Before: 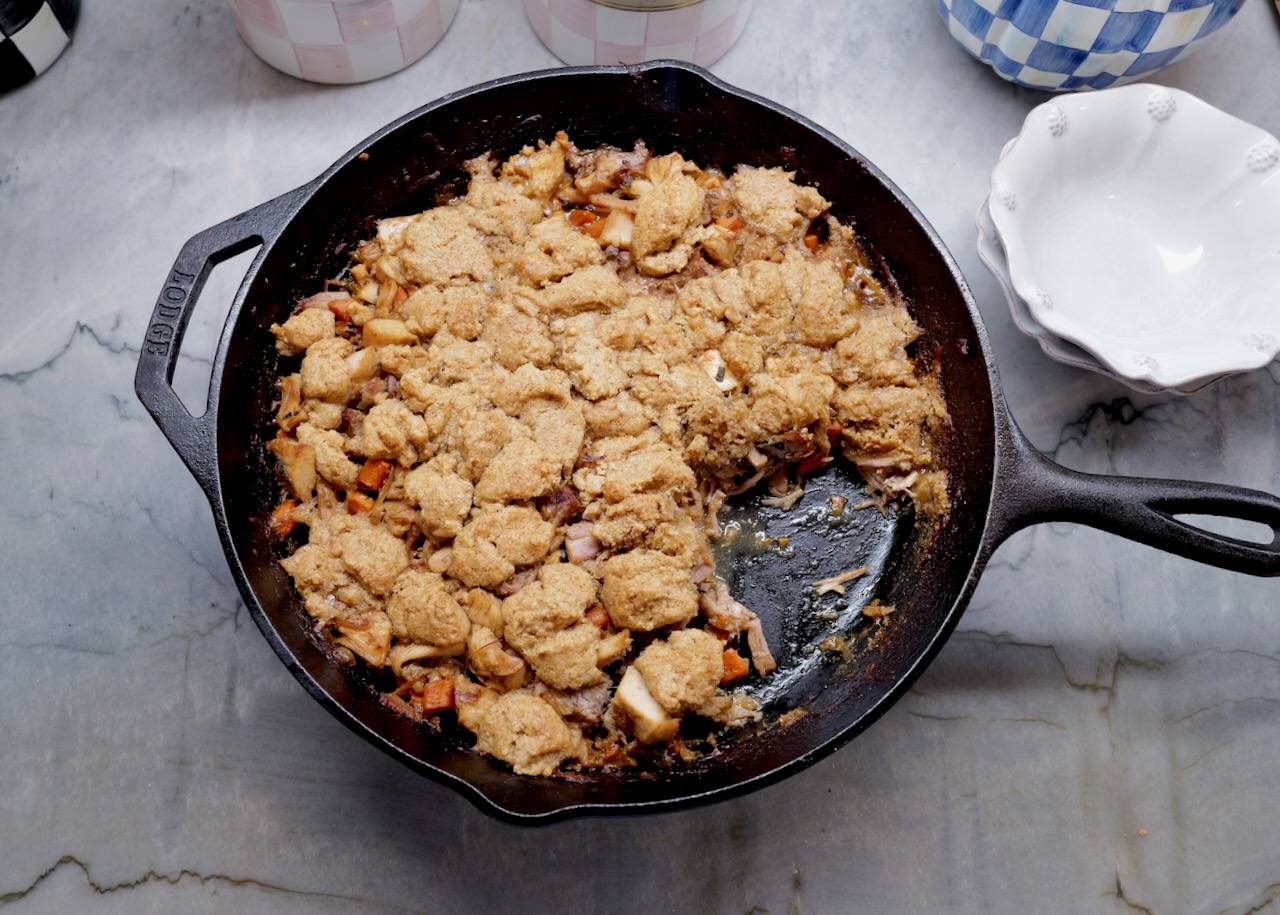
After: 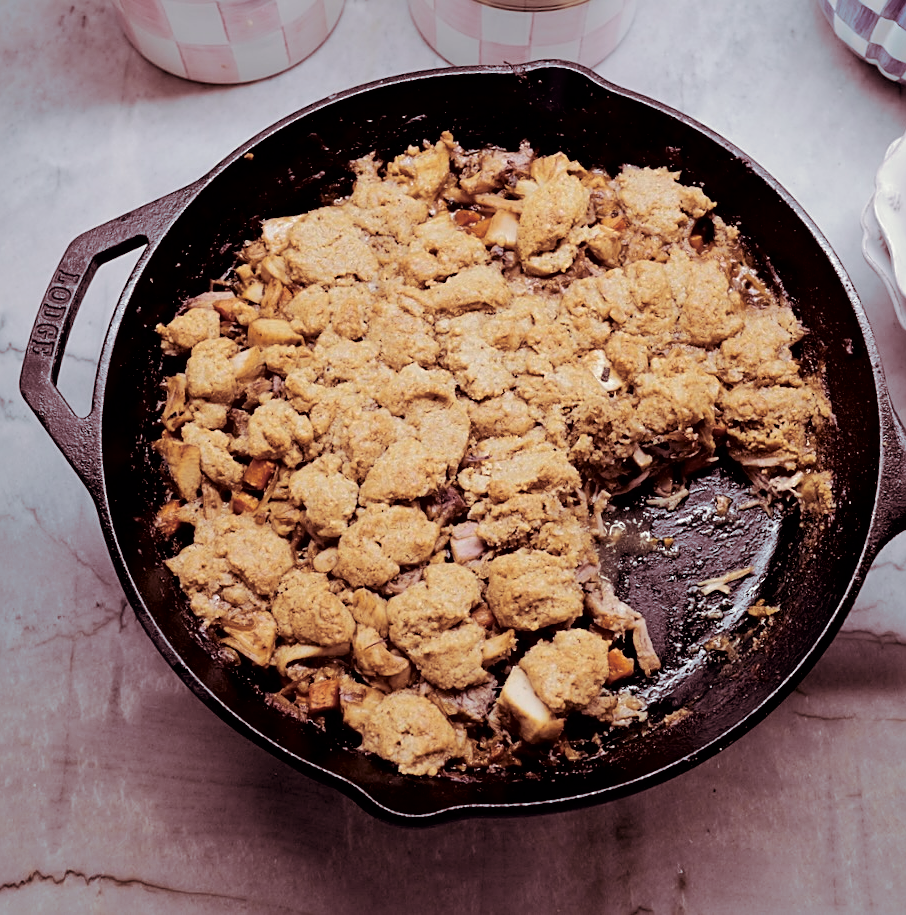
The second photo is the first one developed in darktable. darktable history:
crop and rotate: left 9.061%, right 20.142%
tone curve: curves: ch0 [(0, 0) (0.052, 0.018) (0.236, 0.207) (0.41, 0.417) (0.485, 0.518) (0.54, 0.584) (0.625, 0.666) (0.845, 0.828) (0.994, 0.964)]; ch1 [(0, 0.055) (0.15, 0.117) (0.317, 0.34) (0.382, 0.408) (0.434, 0.441) (0.472, 0.479) (0.498, 0.501) (0.557, 0.558) (0.616, 0.59) (0.739, 0.7) (0.873, 0.857) (1, 0.928)]; ch2 [(0, 0) (0.352, 0.403) (0.447, 0.466) (0.482, 0.482) (0.528, 0.526) (0.586, 0.577) (0.618, 0.621) (0.785, 0.747) (1, 1)], color space Lab, independent channels, preserve colors none
sharpen: on, module defaults
split-toning: on, module defaults
